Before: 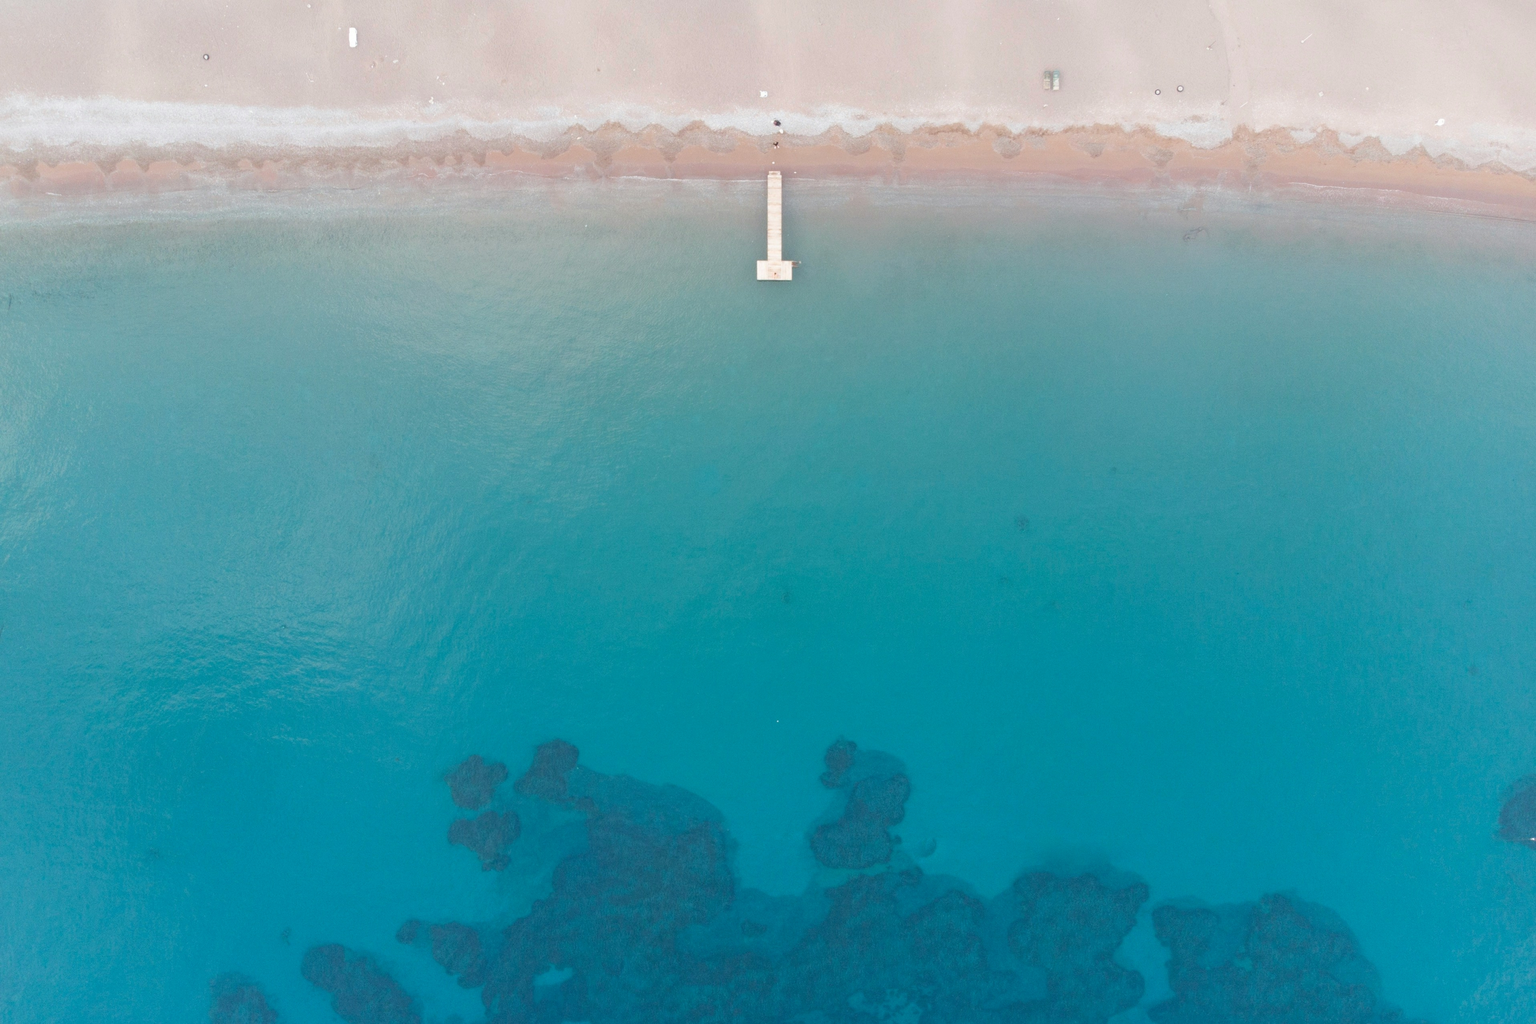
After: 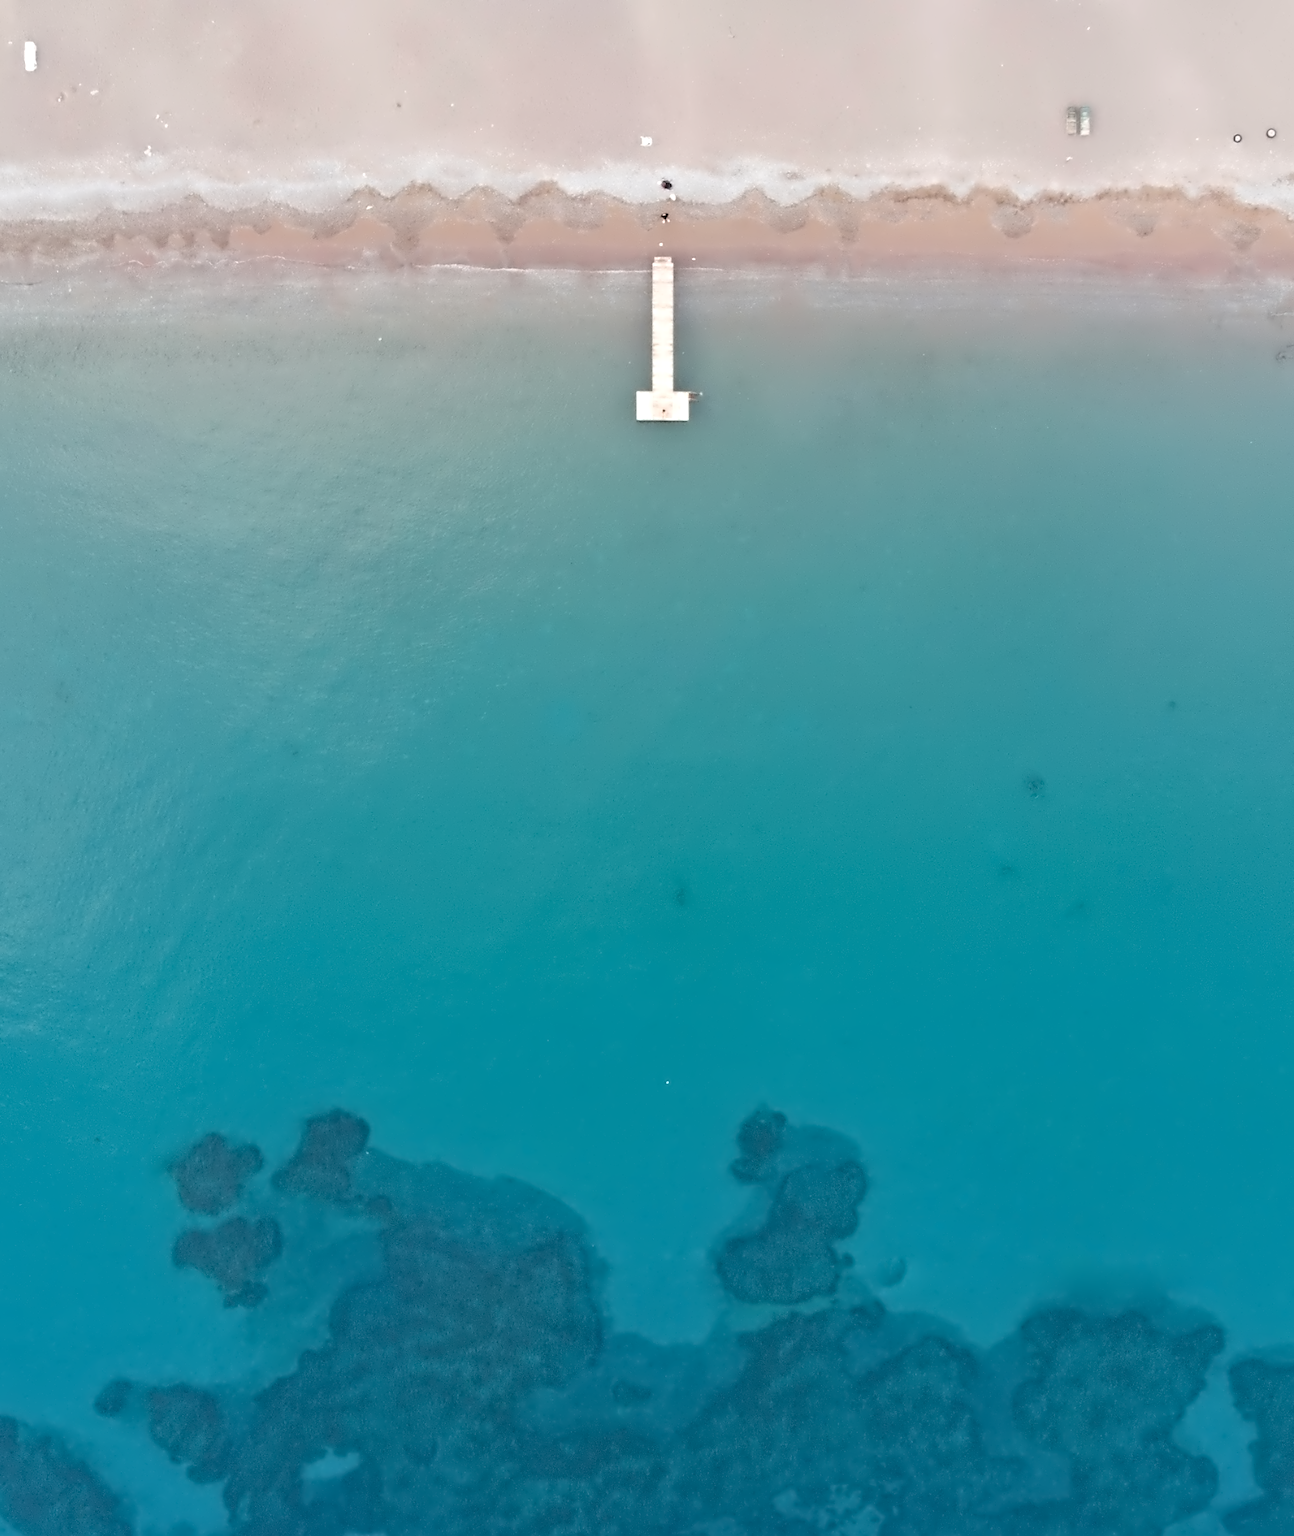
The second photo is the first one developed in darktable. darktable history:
crop: left 21.674%, right 22.086%
contrast equalizer: octaves 7, y [[0.5, 0.542, 0.583, 0.625, 0.667, 0.708], [0.5 ×6], [0.5 ×6], [0, 0.033, 0.067, 0.1, 0.133, 0.167], [0, 0.05, 0.1, 0.15, 0.2, 0.25]]
